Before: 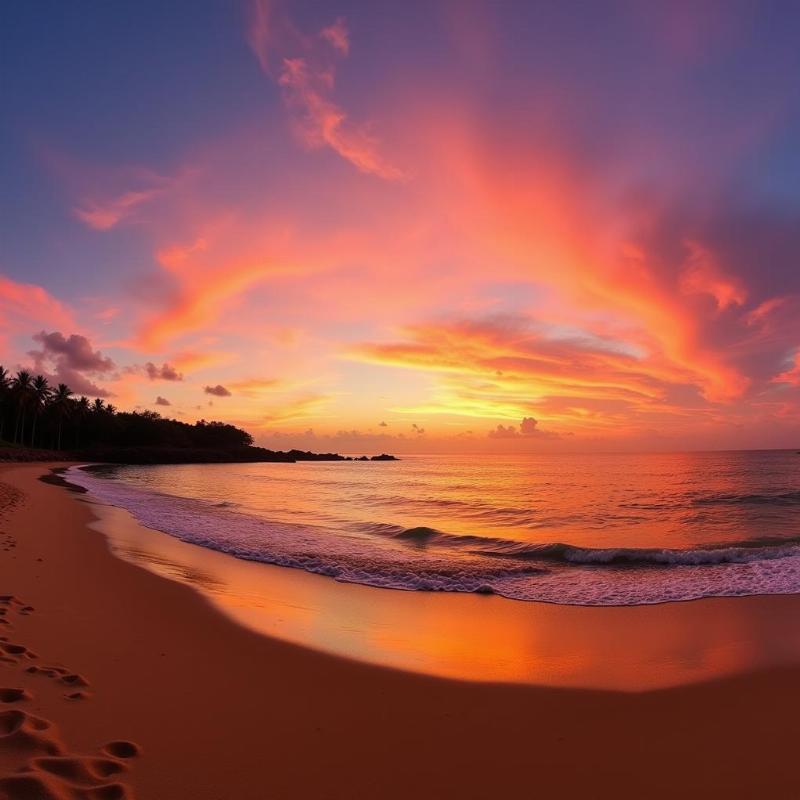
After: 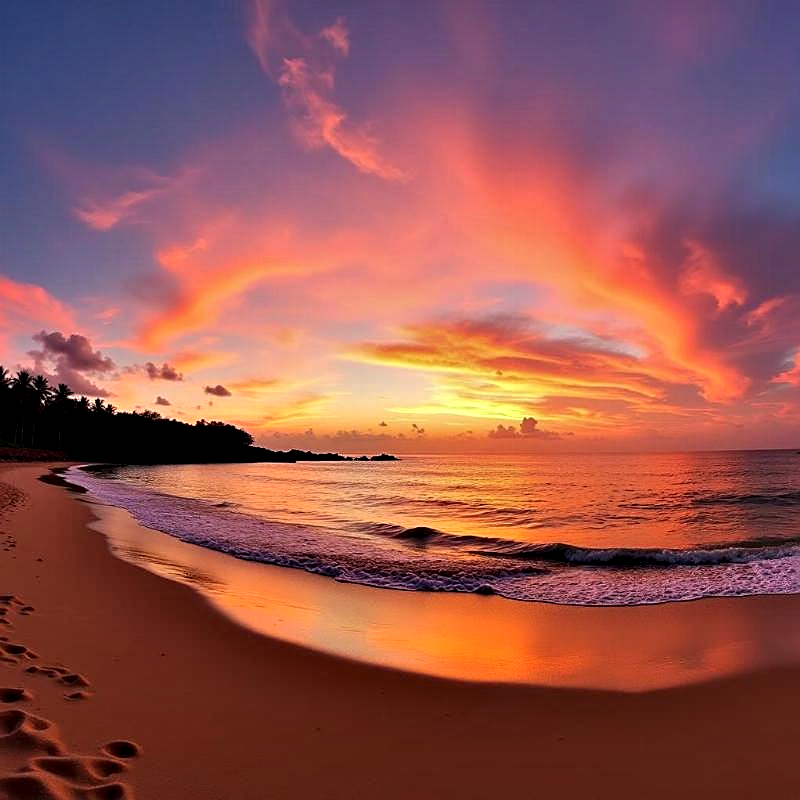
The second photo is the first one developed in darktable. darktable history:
sharpen: on, module defaults
contrast equalizer: octaves 7, y [[0.6 ×6], [0.55 ×6], [0 ×6], [0 ×6], [0 ×6]]
shadows and highlights: shadows 32.81, highlights -47.56, compress 49.85%, soften with gaussian
